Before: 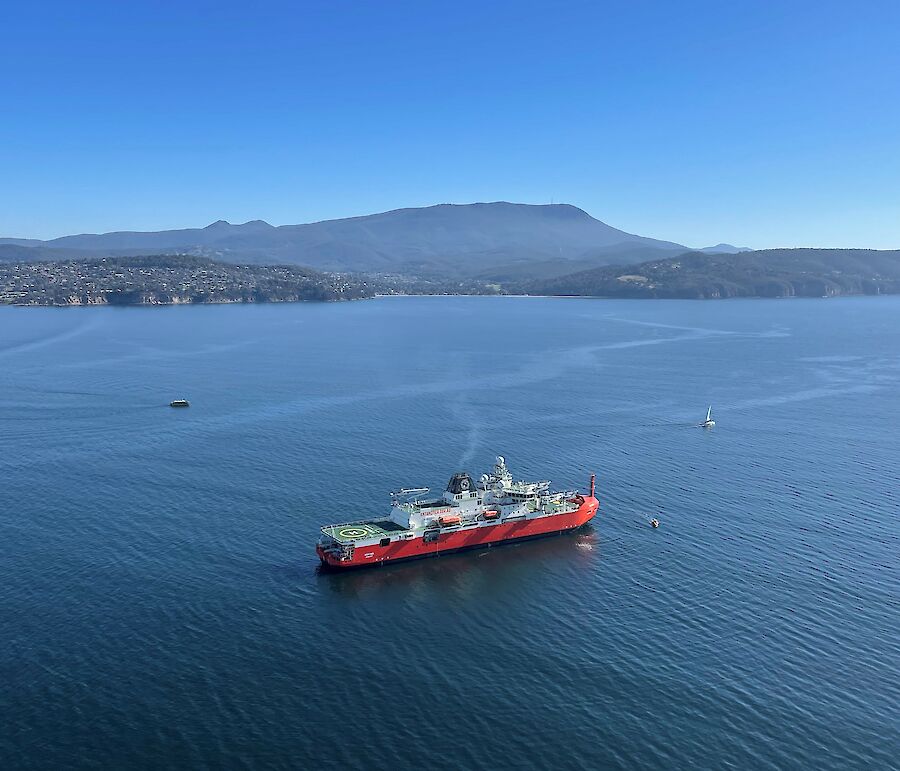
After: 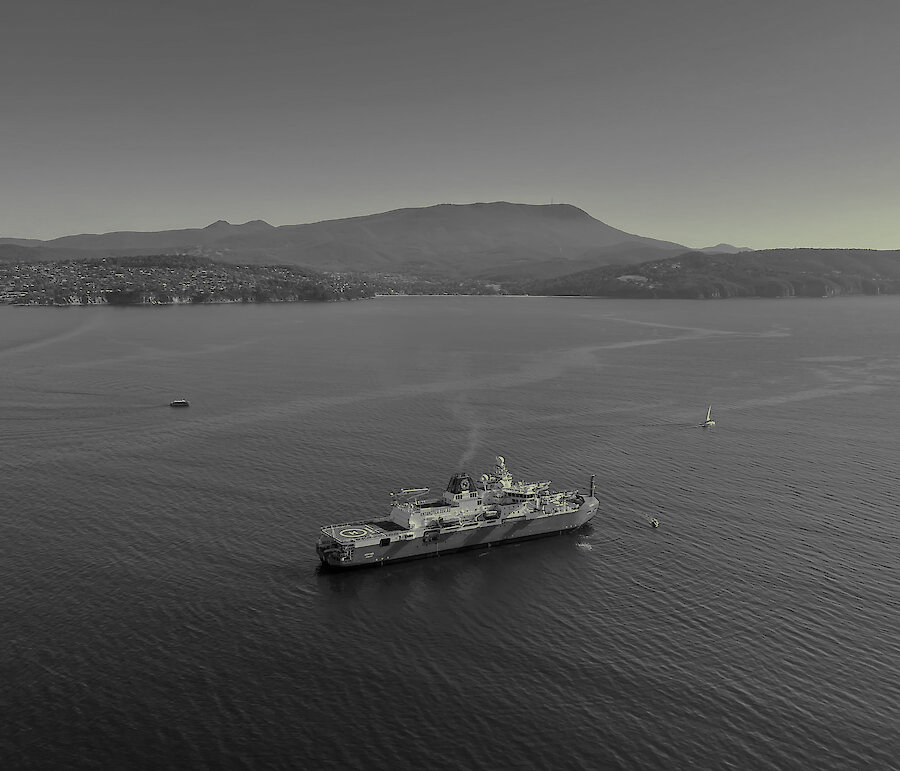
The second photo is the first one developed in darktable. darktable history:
monochrome: a -92.57, b 58.91
exposure: exposure -0.582 EV, compensate highlight preservation false
split-toning: shadows › hue 290.82°, shadows › saturation 0.34, highlights › saturation 0.38, balance 0, compress 50%
